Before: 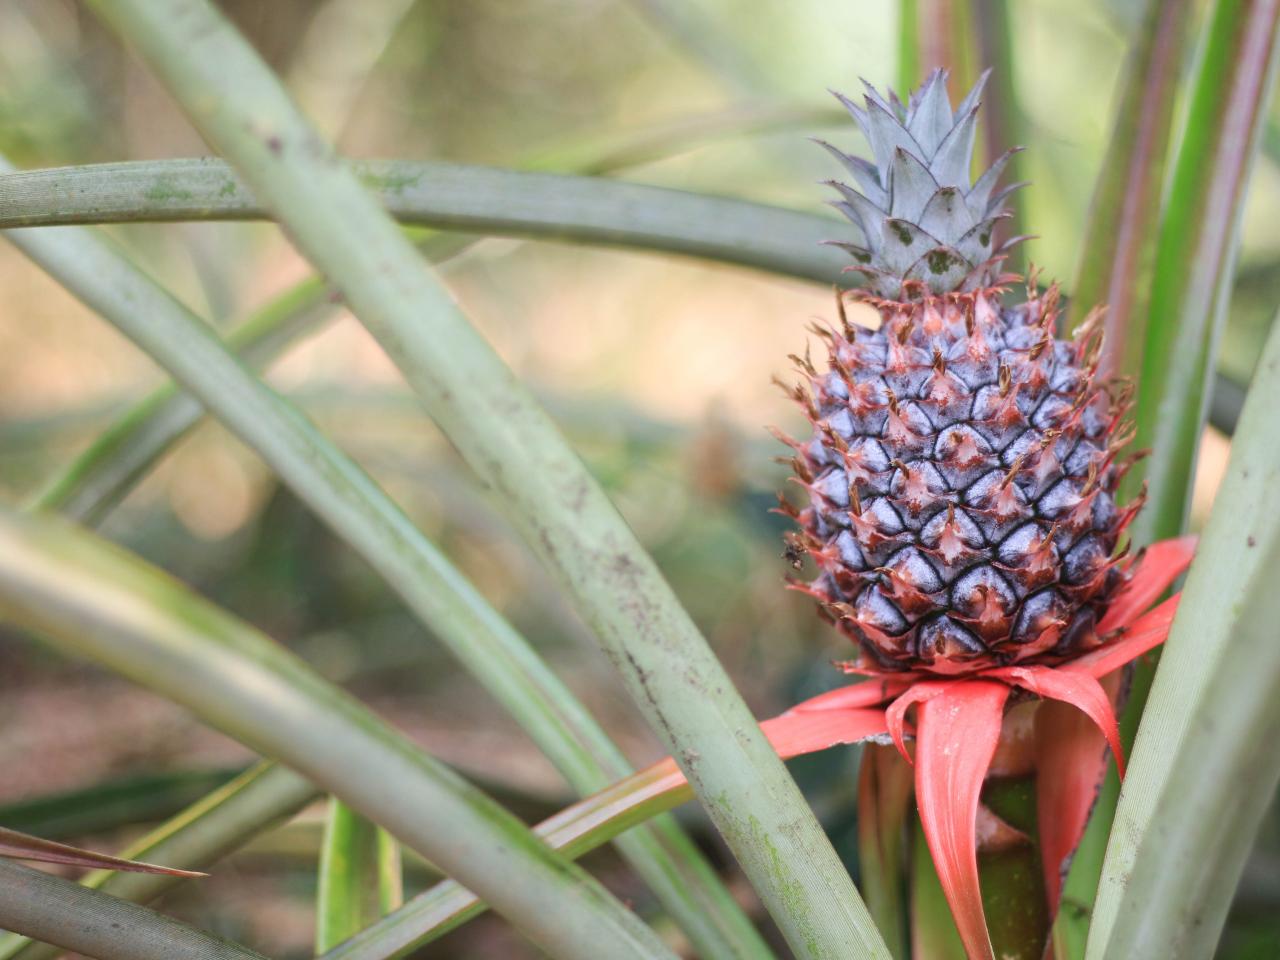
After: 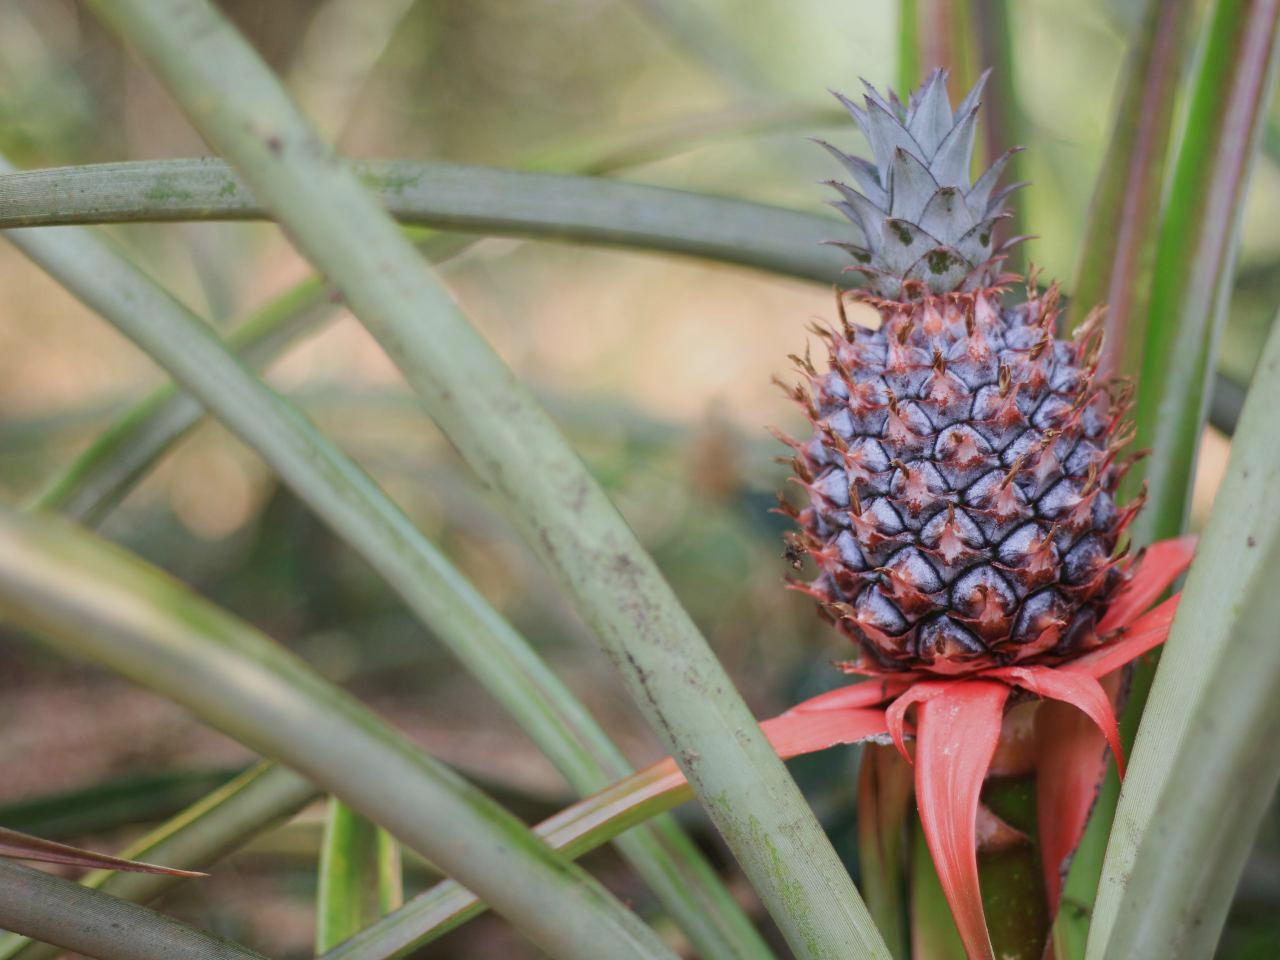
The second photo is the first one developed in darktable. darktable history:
exposure: exposure -0.427 EV, compensate exposure bias true, compensate highlight preservation false
